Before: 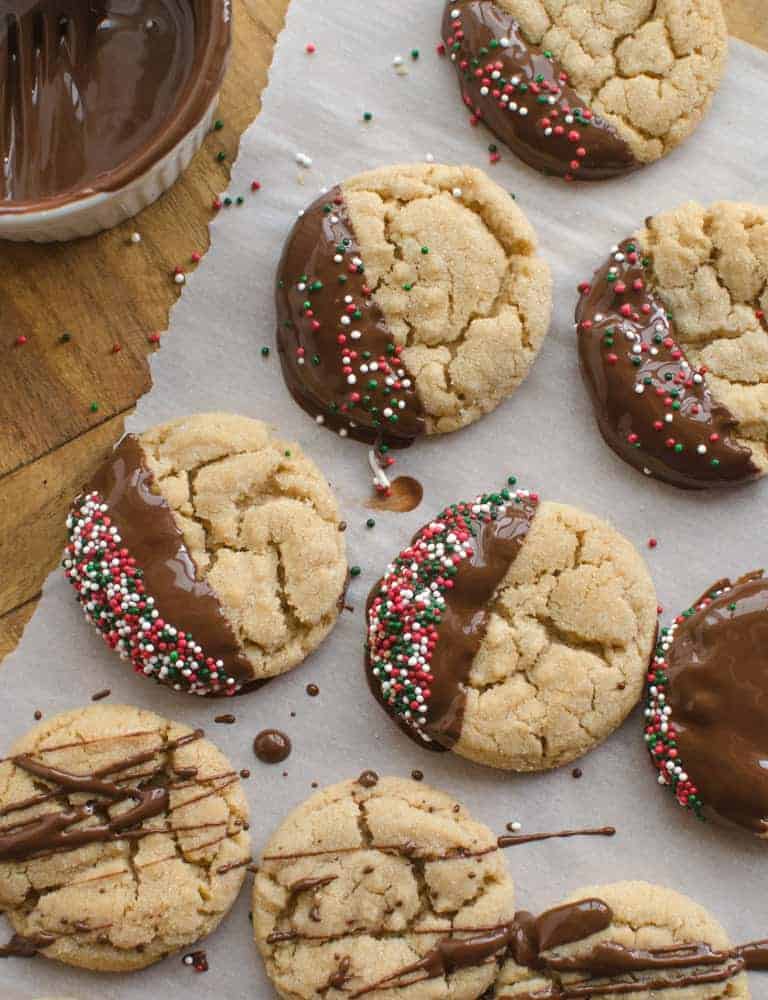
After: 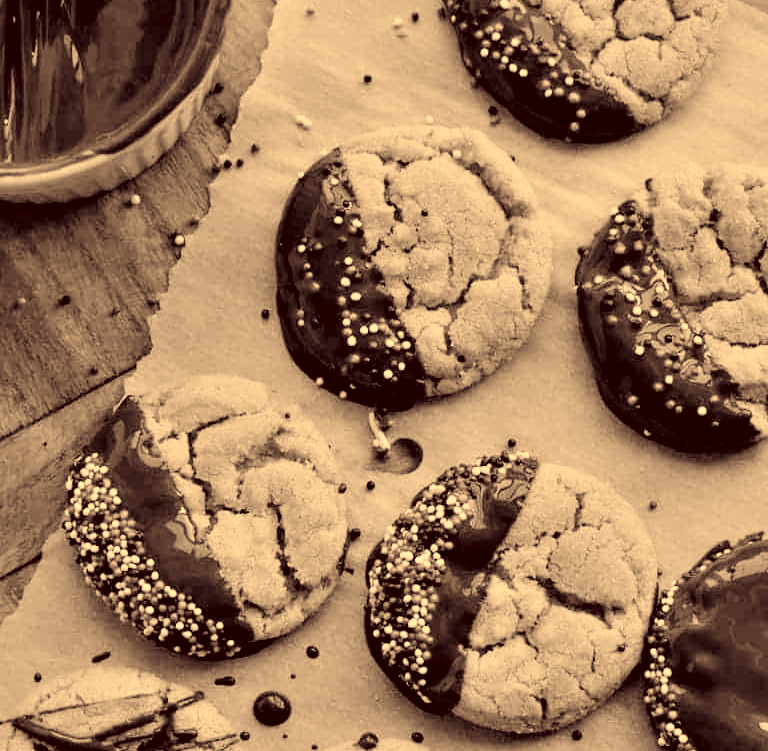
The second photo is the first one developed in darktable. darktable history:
contrast equalizer: y [[0.6 ×6], [0.55 ×6], [0 ×6], [0 ×6], [0 ×6]]
crop: top 3.872%, bottom 20.932%
contrast brightness saturation: saturation 0.131
filmic rgb: black relative exposure -5.15 EV, white relative exposure 3.54 EV, hardness 3.18, contrast 1.195, highlights saturation mix -49.01%, color science v4 (2020)
color correction: highlights a* 9.98, highlights b* 39.3, shadows a* 13.99, shadows b* 3.52
